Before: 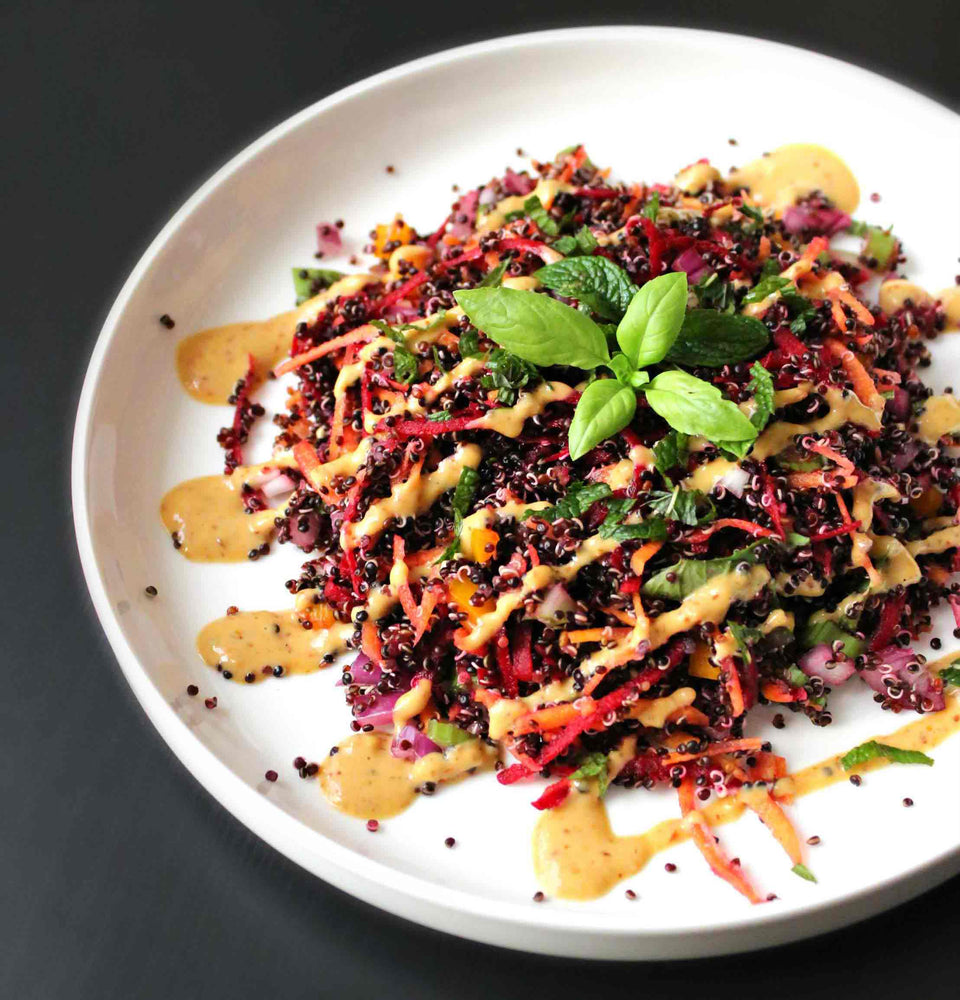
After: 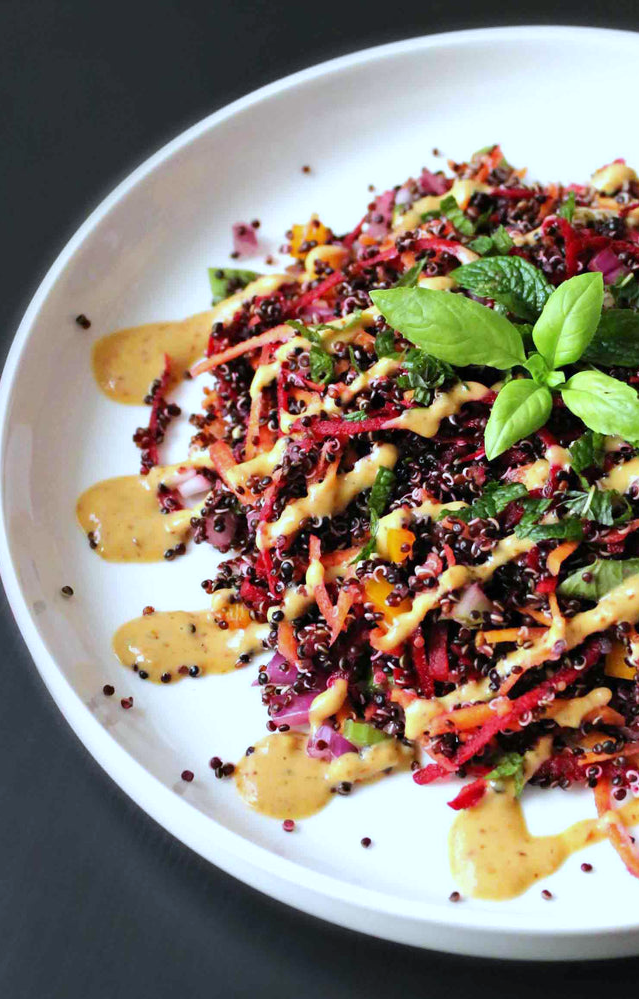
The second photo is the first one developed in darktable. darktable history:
crop and rotate: left 8.786%, right 24.548%
white balance: red 0.924, blue 1.095
